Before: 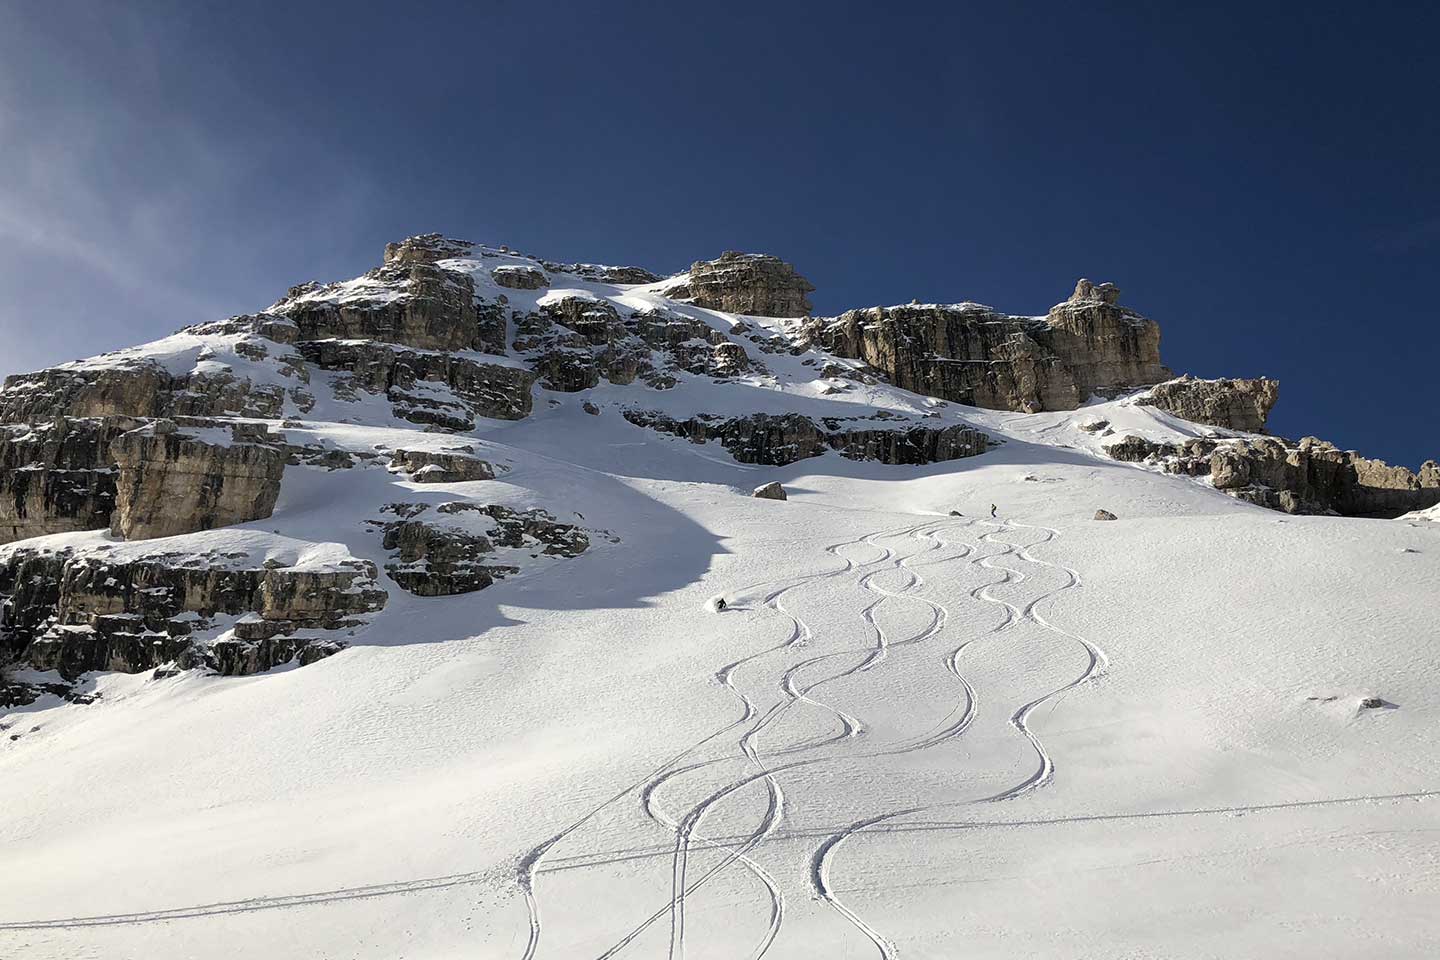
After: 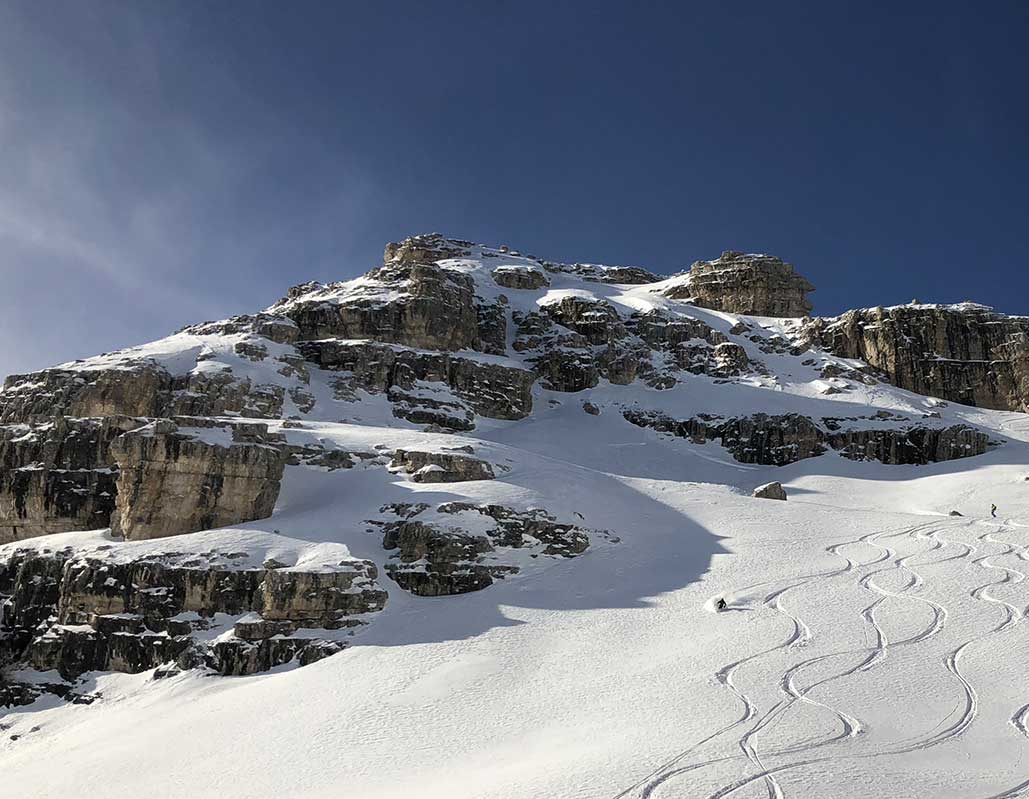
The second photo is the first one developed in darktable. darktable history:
crop: right 28.534%, bottom 16.67%
